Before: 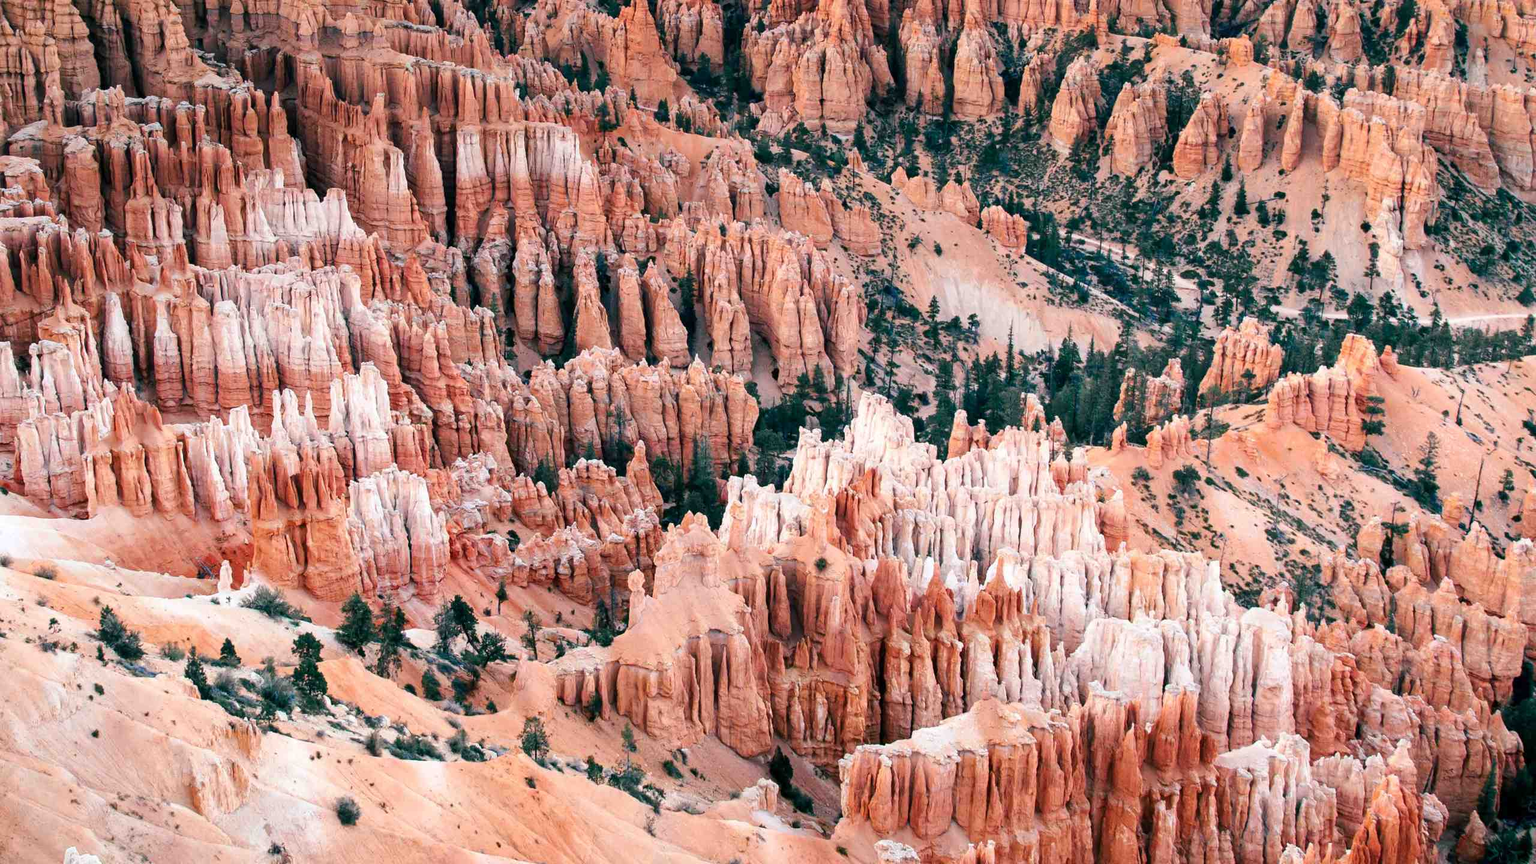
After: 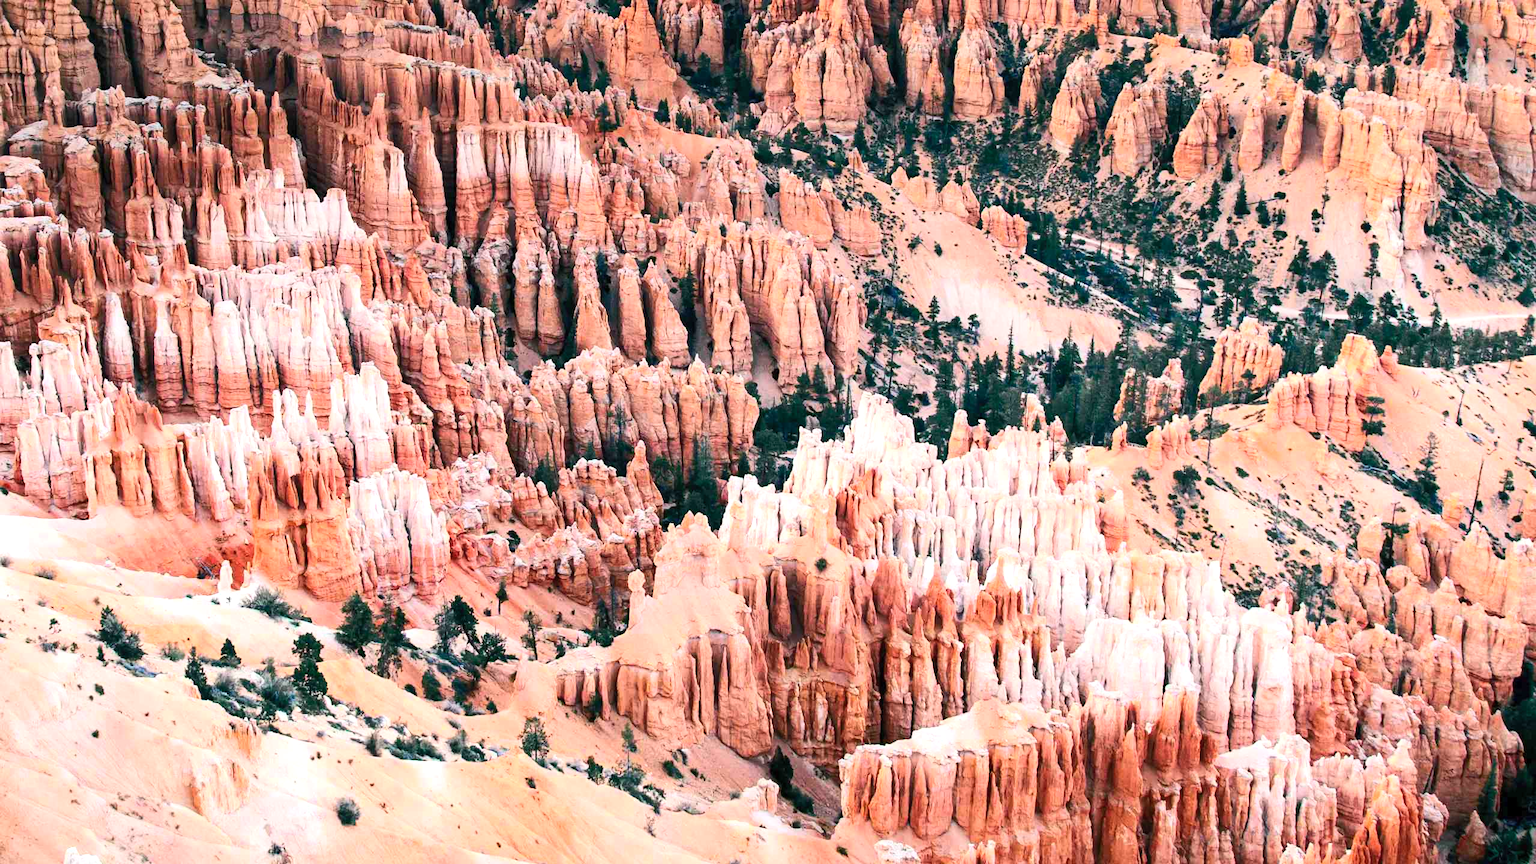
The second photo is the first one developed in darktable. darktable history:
contrast brightness saturation: contrast 0.2, brightness 0.15, saturation 0.14
tone equalizer: -8 EV -0.001 EV, -7 EV 0.001 EV, -6 EV -0.002 EV, -5 EV -0.003 EV, -4 EV -0.062 EV, -3 EV -0.222 EV, -2 EV -0.267 EV, -1 EV 0.105 EV, +0 EV 0.303 EV
